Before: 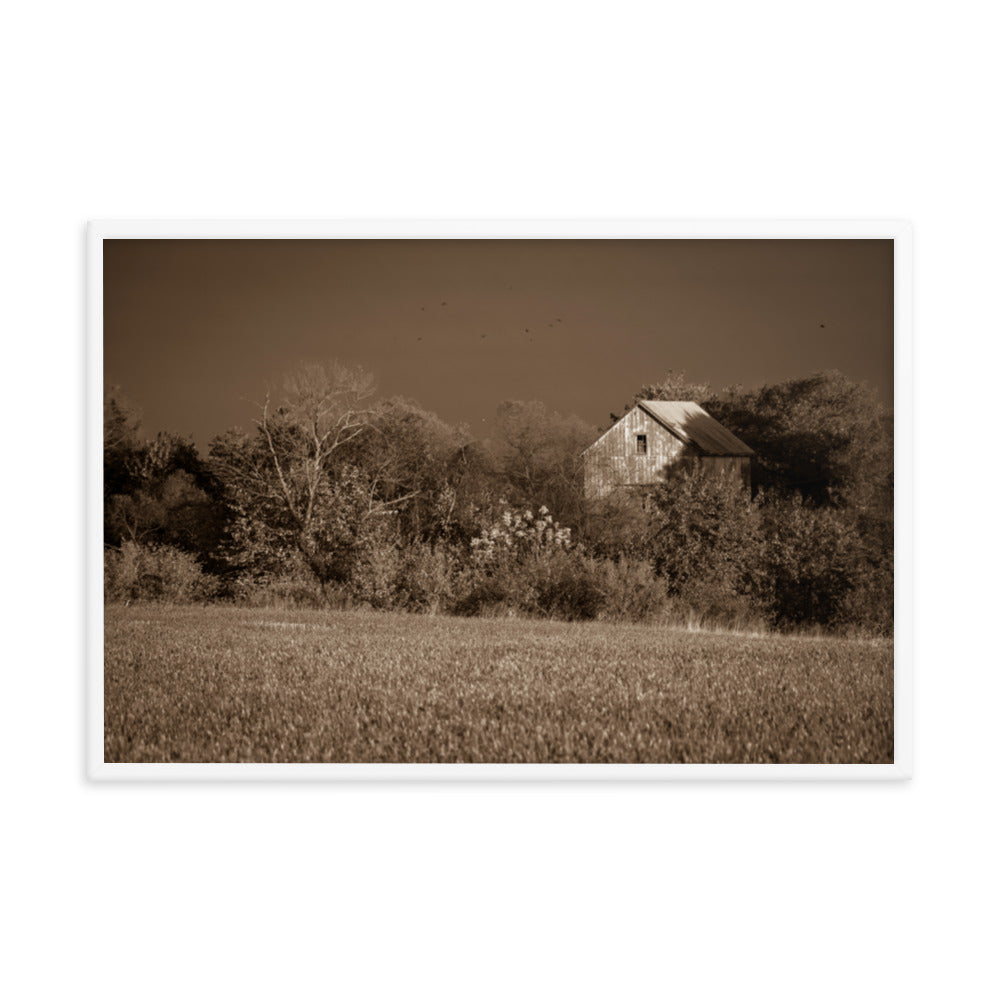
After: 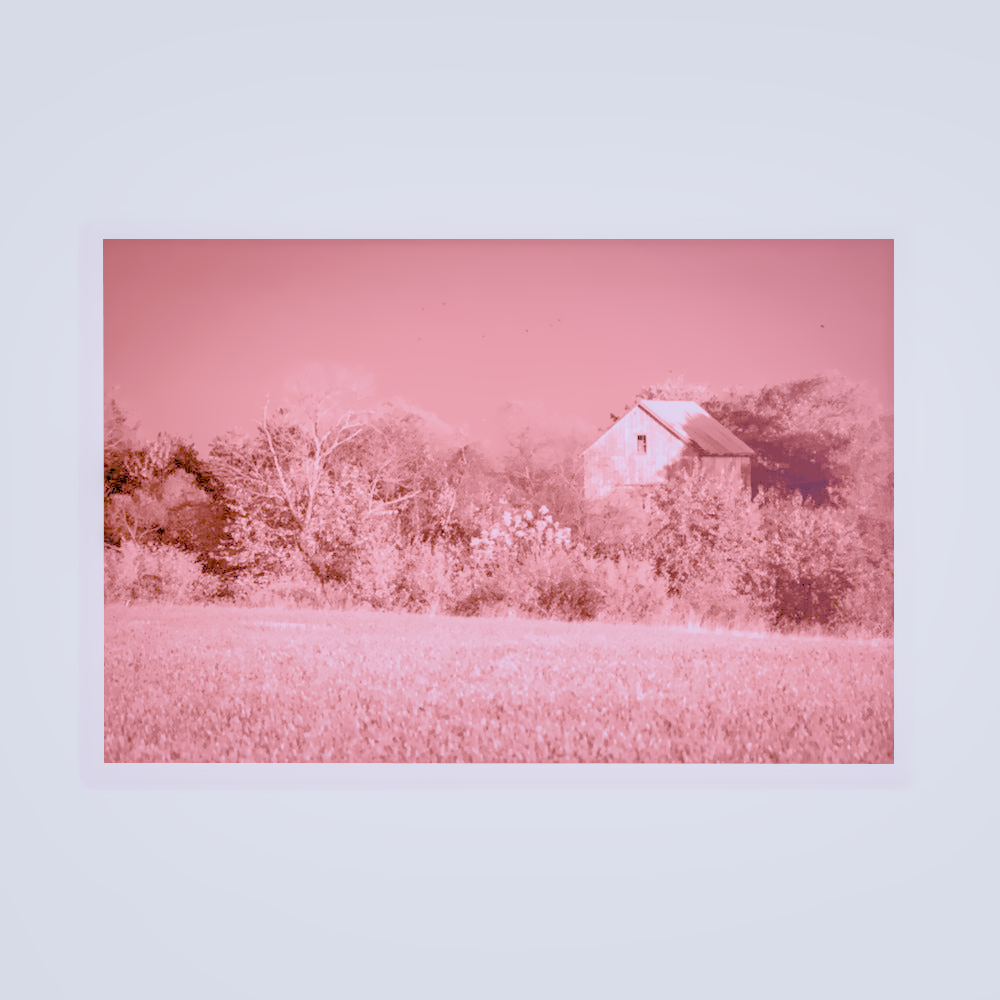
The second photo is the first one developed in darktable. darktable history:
local contrast: on, module defaults
denoise (profiled): preserve shadows 1.52, scattering 0.002, a [-1, 0, 0], compensate highlight preservation false
exposure: black level correction 0, exposure 0.7 EV, compensate exposure bias true, compensate highlight preservation false
filmic rgb: black relative exposure -7.15 EV, white relative exposure 5.36 EV, hardness 3.02
haze removal: compatibility mode true, adaptive false
highlight reconstruction: on, module defaults
lens correction: scale 1.01, crop 1, focal 85, aperture 4.5, distance 2.07, camera "Canon EOS RP", lens "Canon RF 85mm F2 MACRO IS STM"
shadows and highlights: on, module defaults
white balance: red 2.229, blue 1.46
velvia: on, module defaults
color balance rgb: perceptual saturation grading › global saturation 20%, perceptual saturation grading › highlights -50%, perceptual saturation grading › shadows 30%, perceptual brilliance grading › global brilliance 10%, perceptual brilliance grading › shadows 15%
color calibration "As Shot": illuminant as shot in camera, x 0.358, y 0.373, temperature 4628.91 K
